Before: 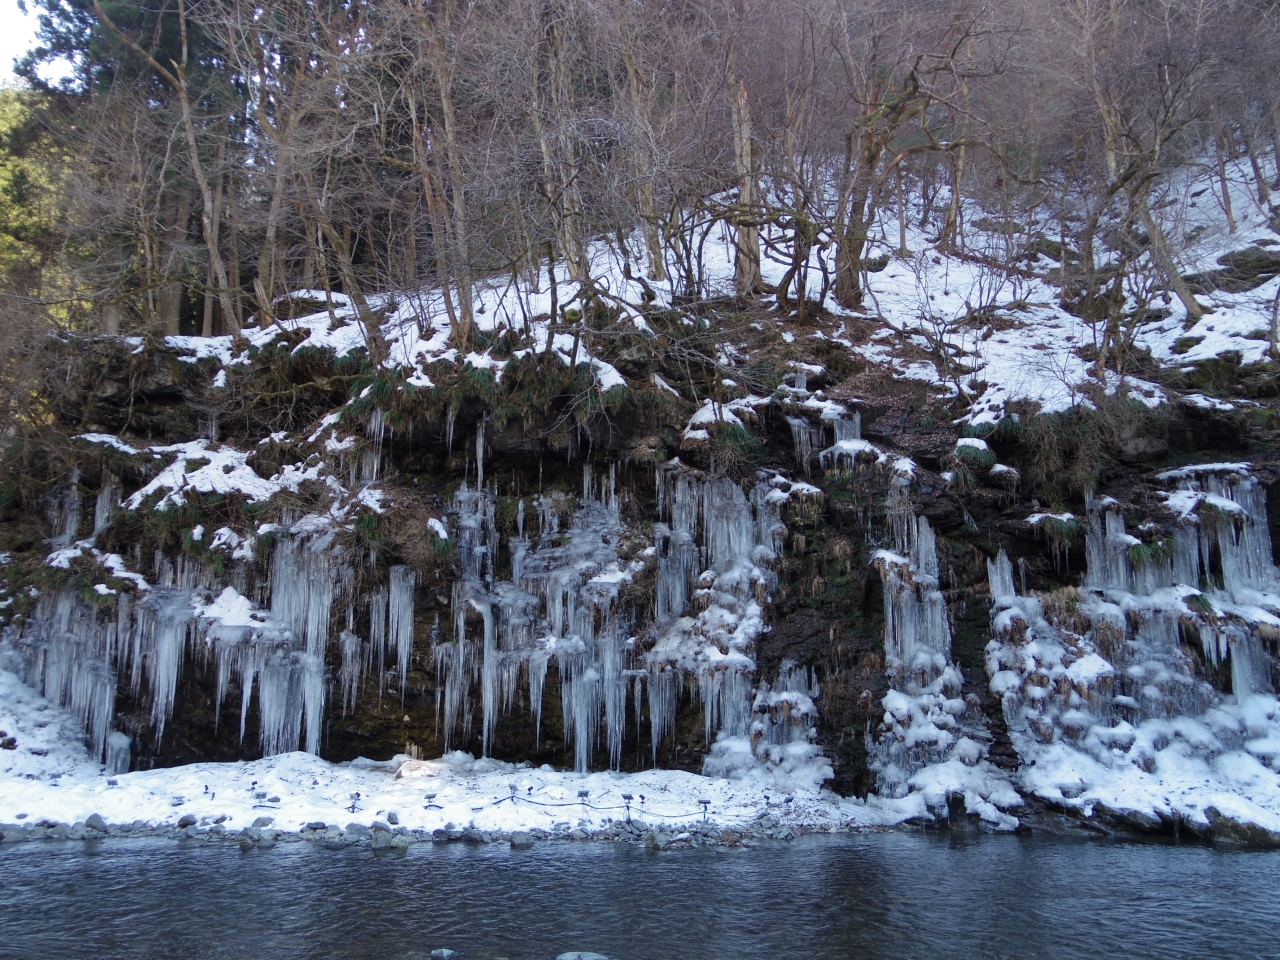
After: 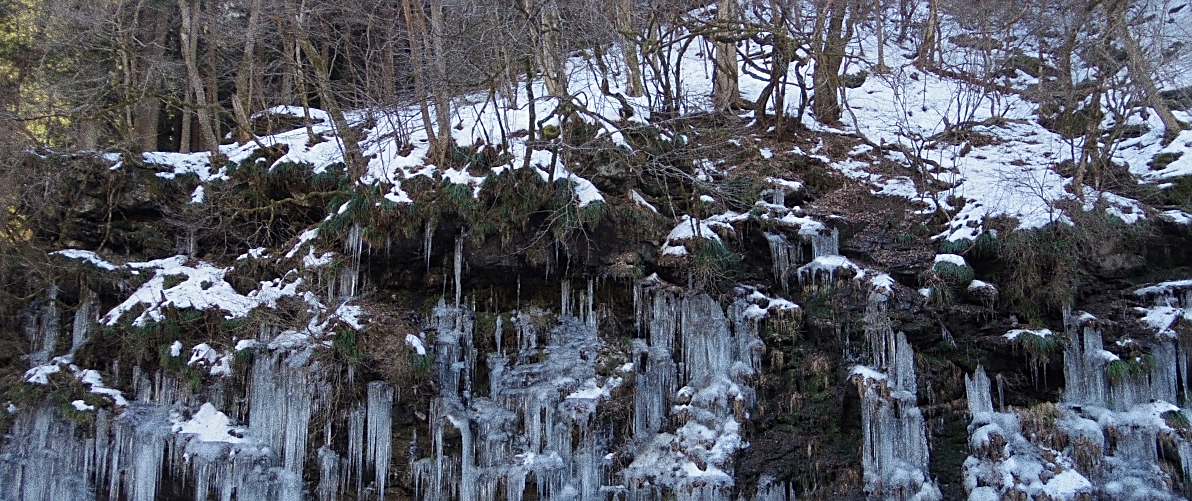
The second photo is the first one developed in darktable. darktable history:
grain: coarseness 10.62 ISO, strength 55.56%
sharpen: on, module defaults
crop: left 1.744%, top 19.225%, right 5.069%, bottom 28.357%
